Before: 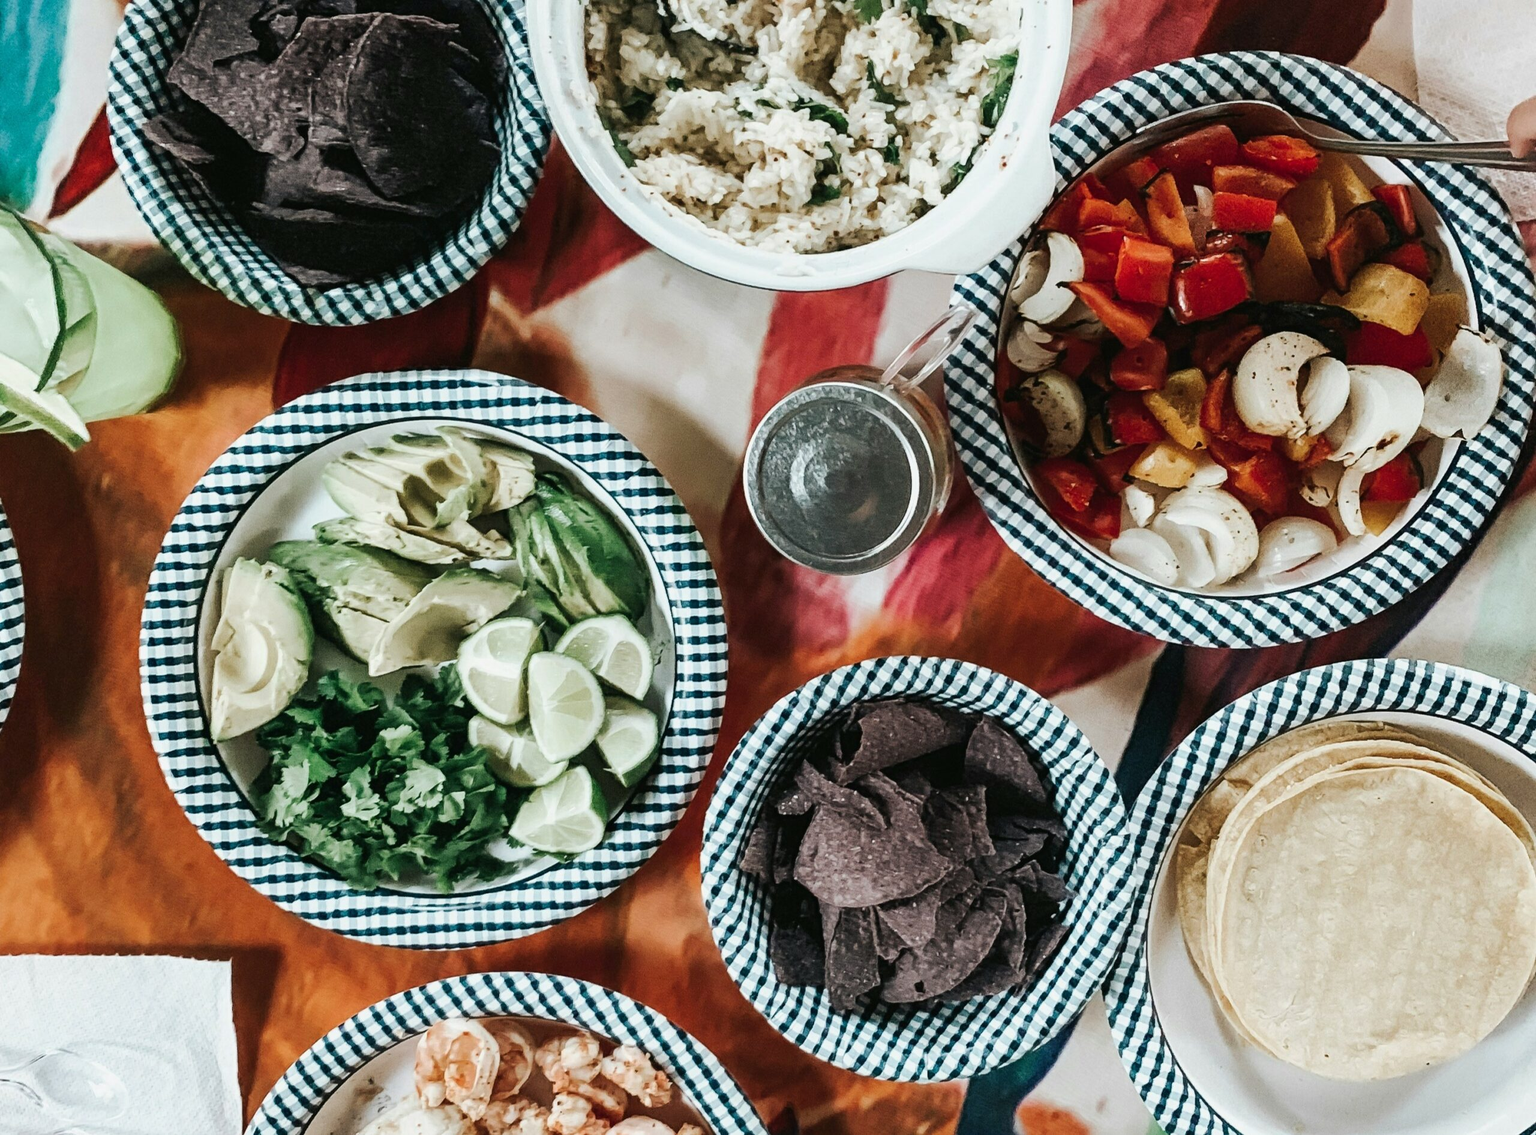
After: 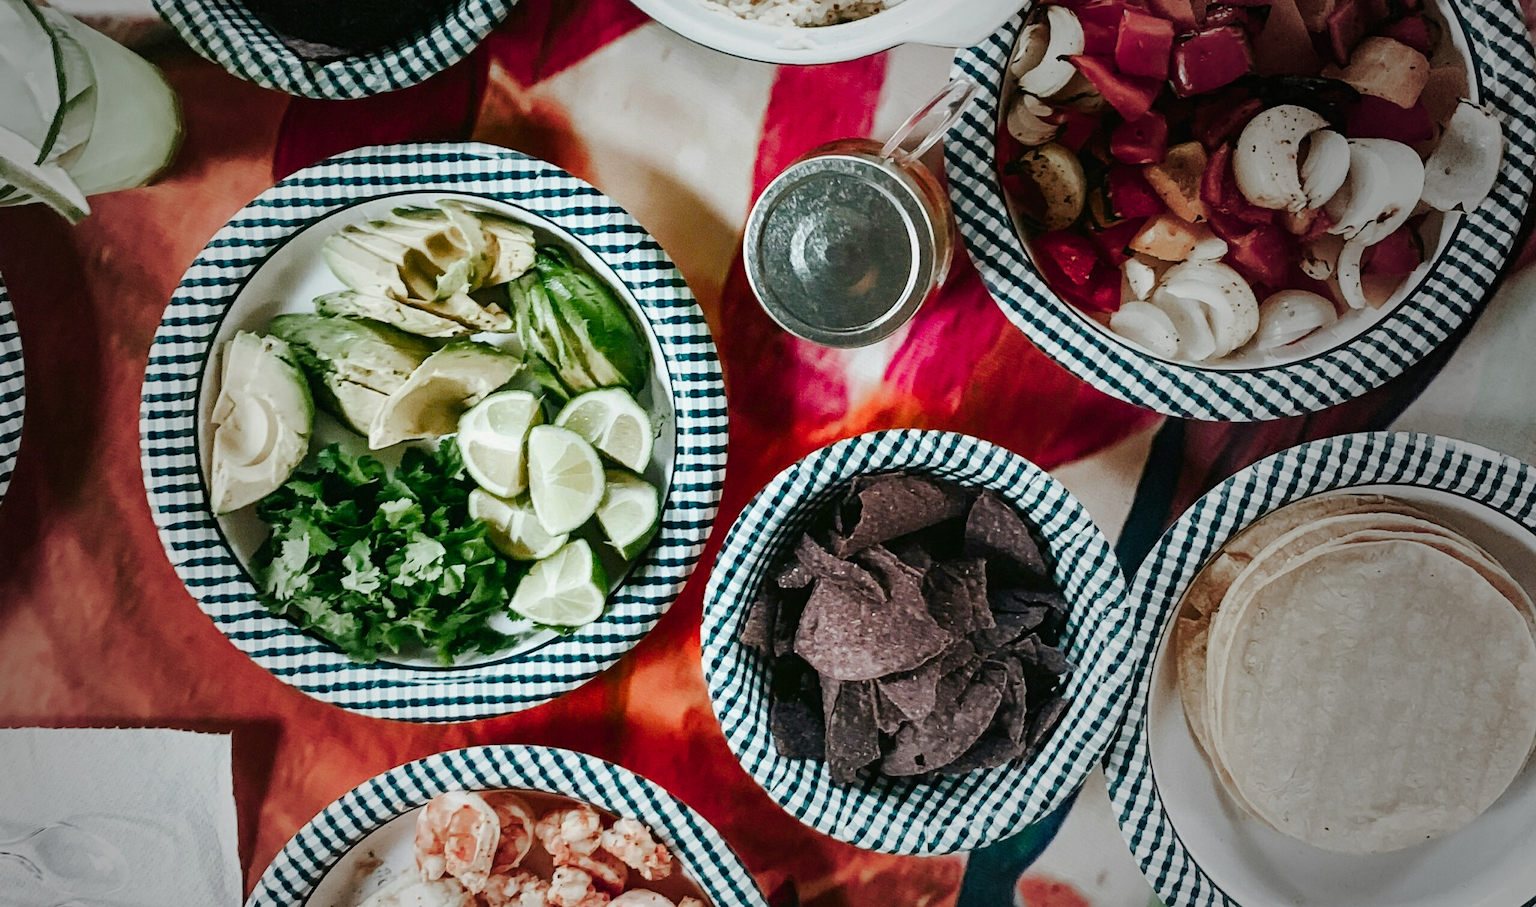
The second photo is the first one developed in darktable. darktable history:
color zones: curves: ch1 [(0.239, 0.552) (0.75, 0.5)]; ch2 [(0.25, 0.462) (0.749, 0.457)], mix 25.94%
exposure: compensate highlight preservation false
color balance rgb: perceptual saturation grading › global saturation 20%, perceptual saturation grading › highlights -25%, perceptual saturation grading › shadows 50%
crop and rotate: top 19.998%
vignetting: fall-off start 33.76%, fall-off radius 64.94%, brightness -0.575, center (-0.12, -0.002), width/height ratio 0.959
